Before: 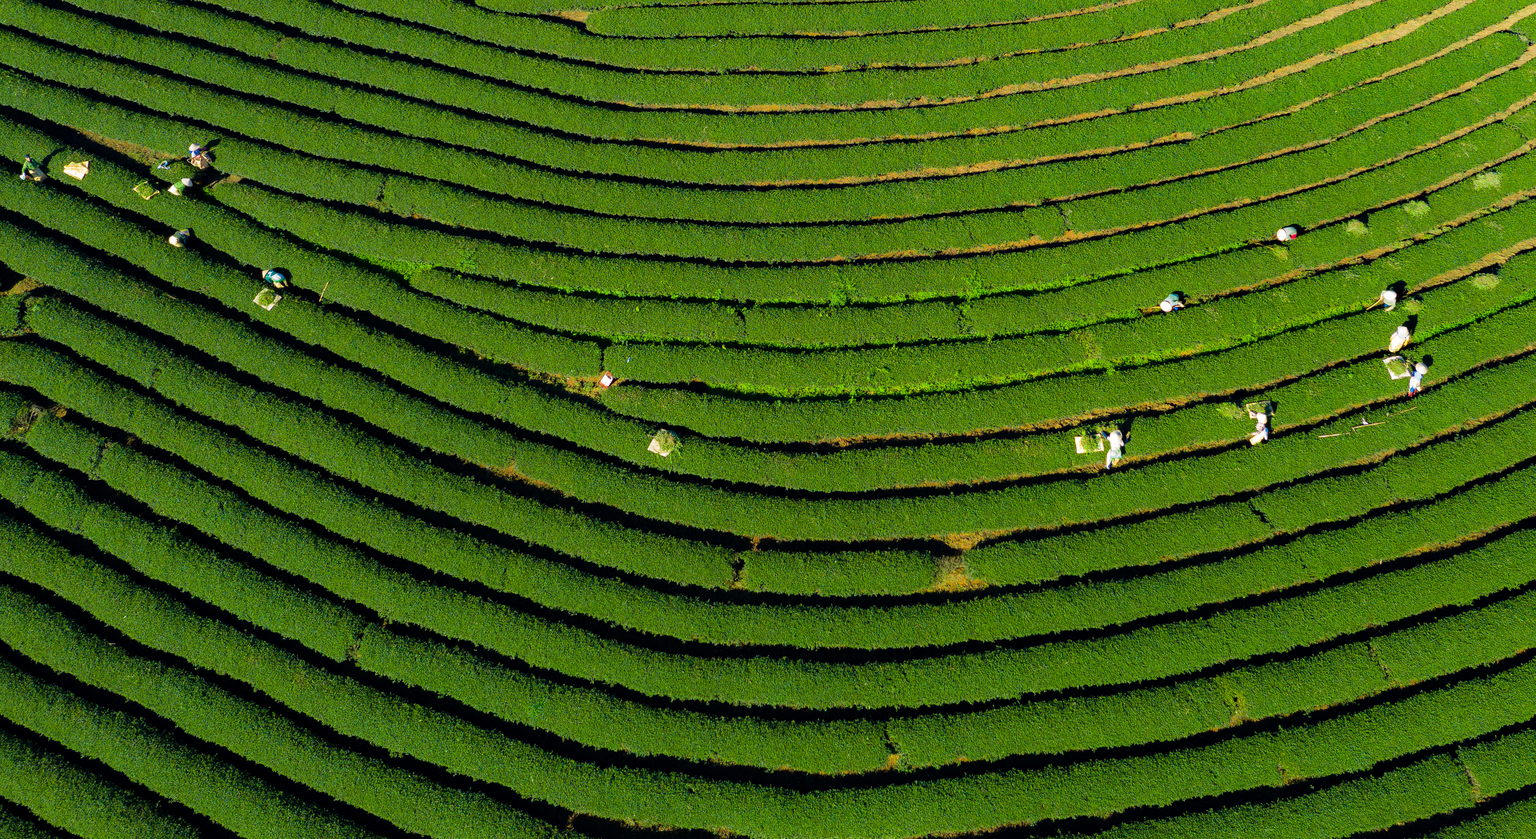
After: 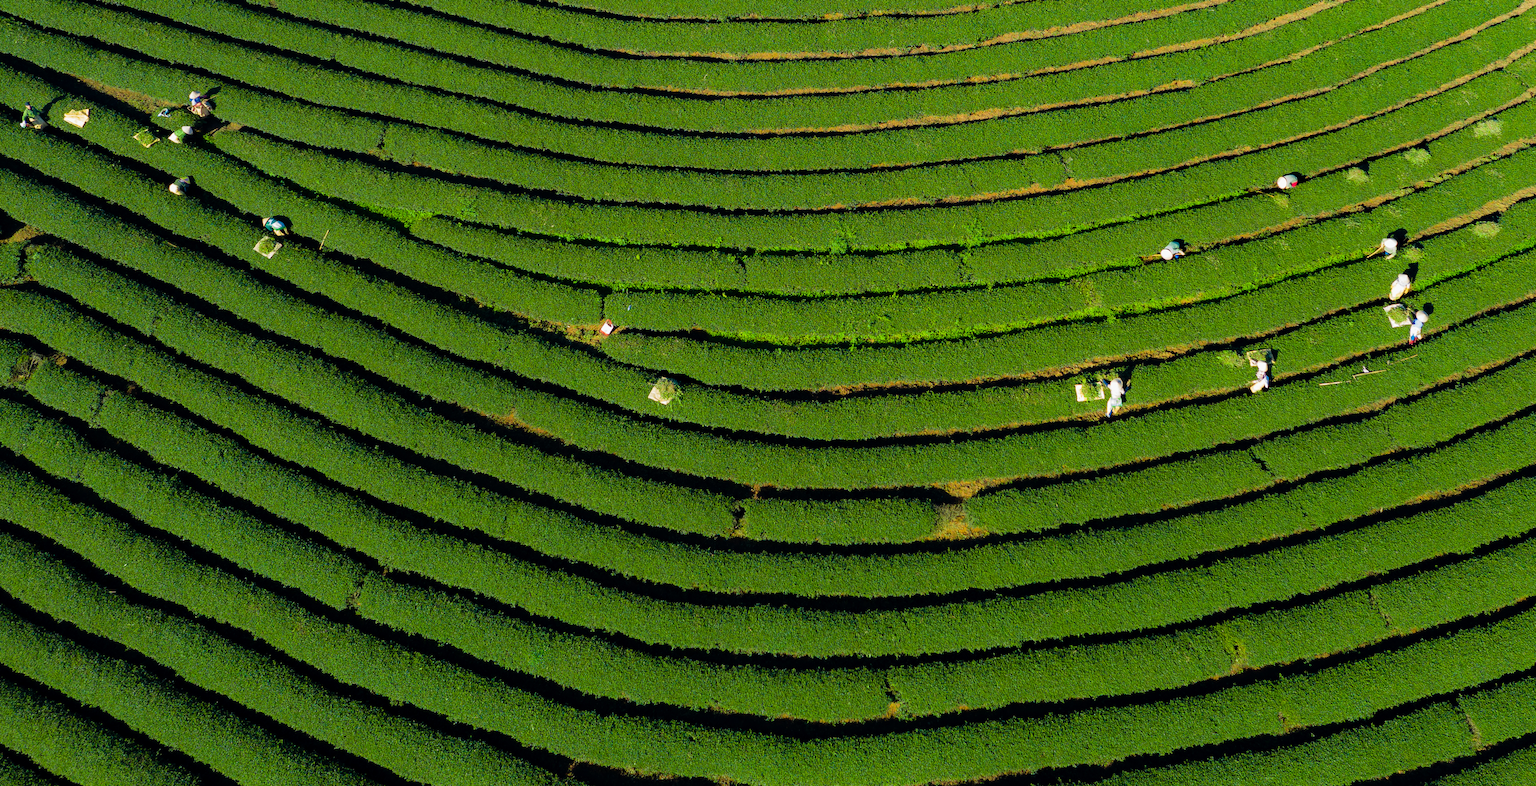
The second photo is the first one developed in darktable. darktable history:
exposure: exposure -0.071 EV, compensate highlight preservation false
crop and rotate: top 6.29%
